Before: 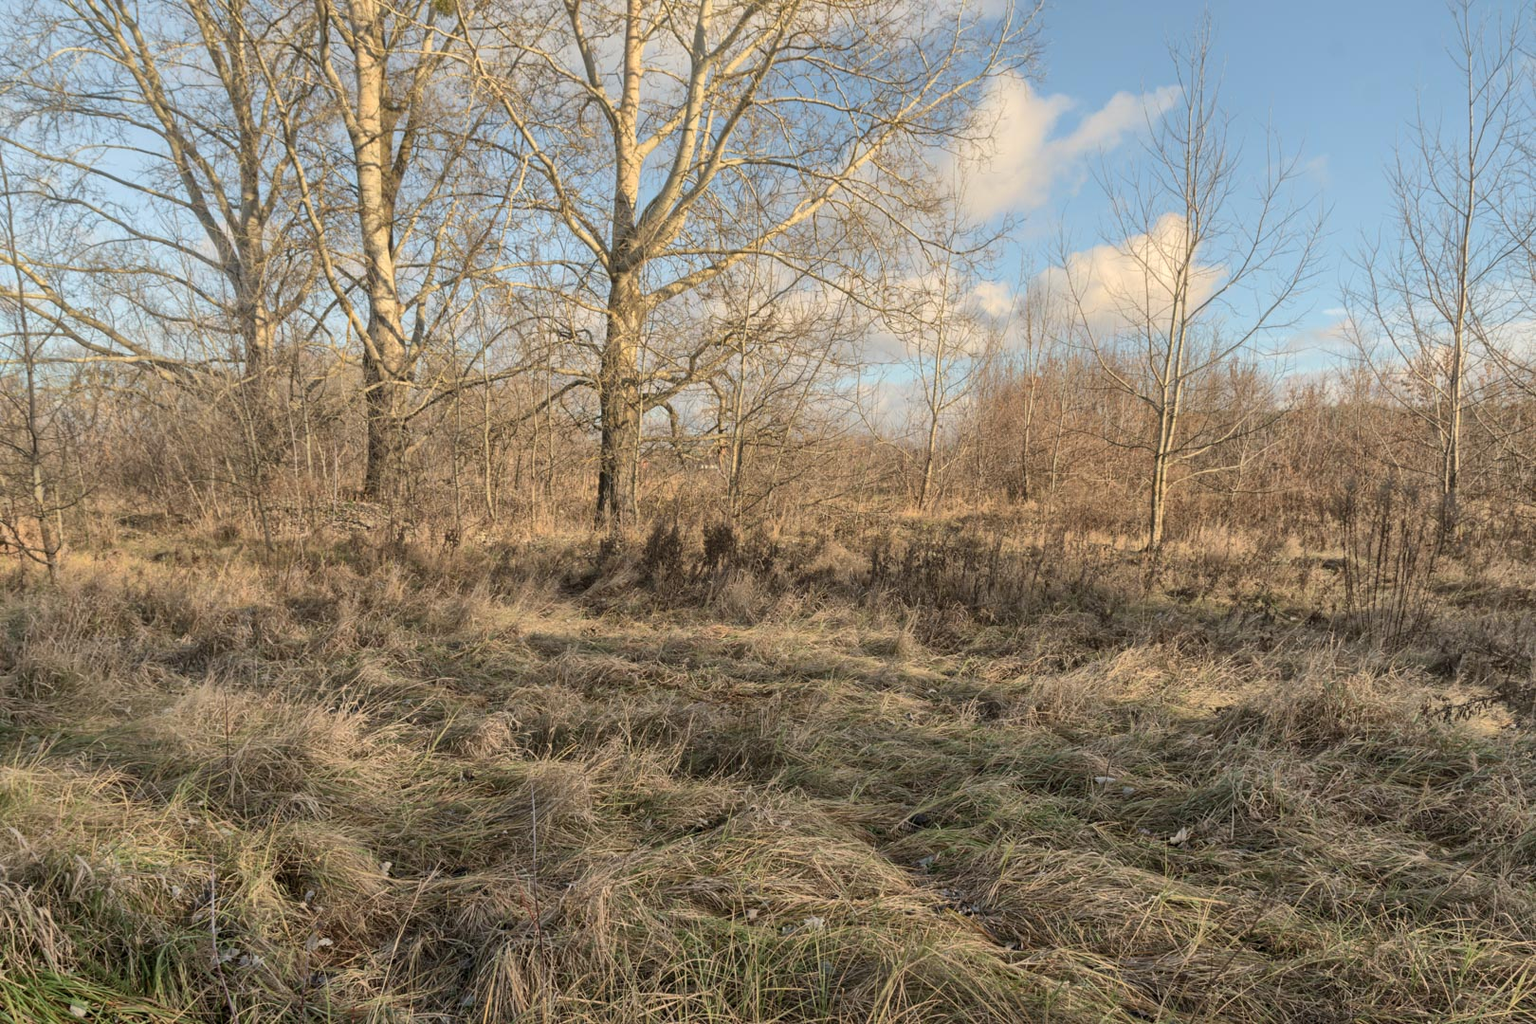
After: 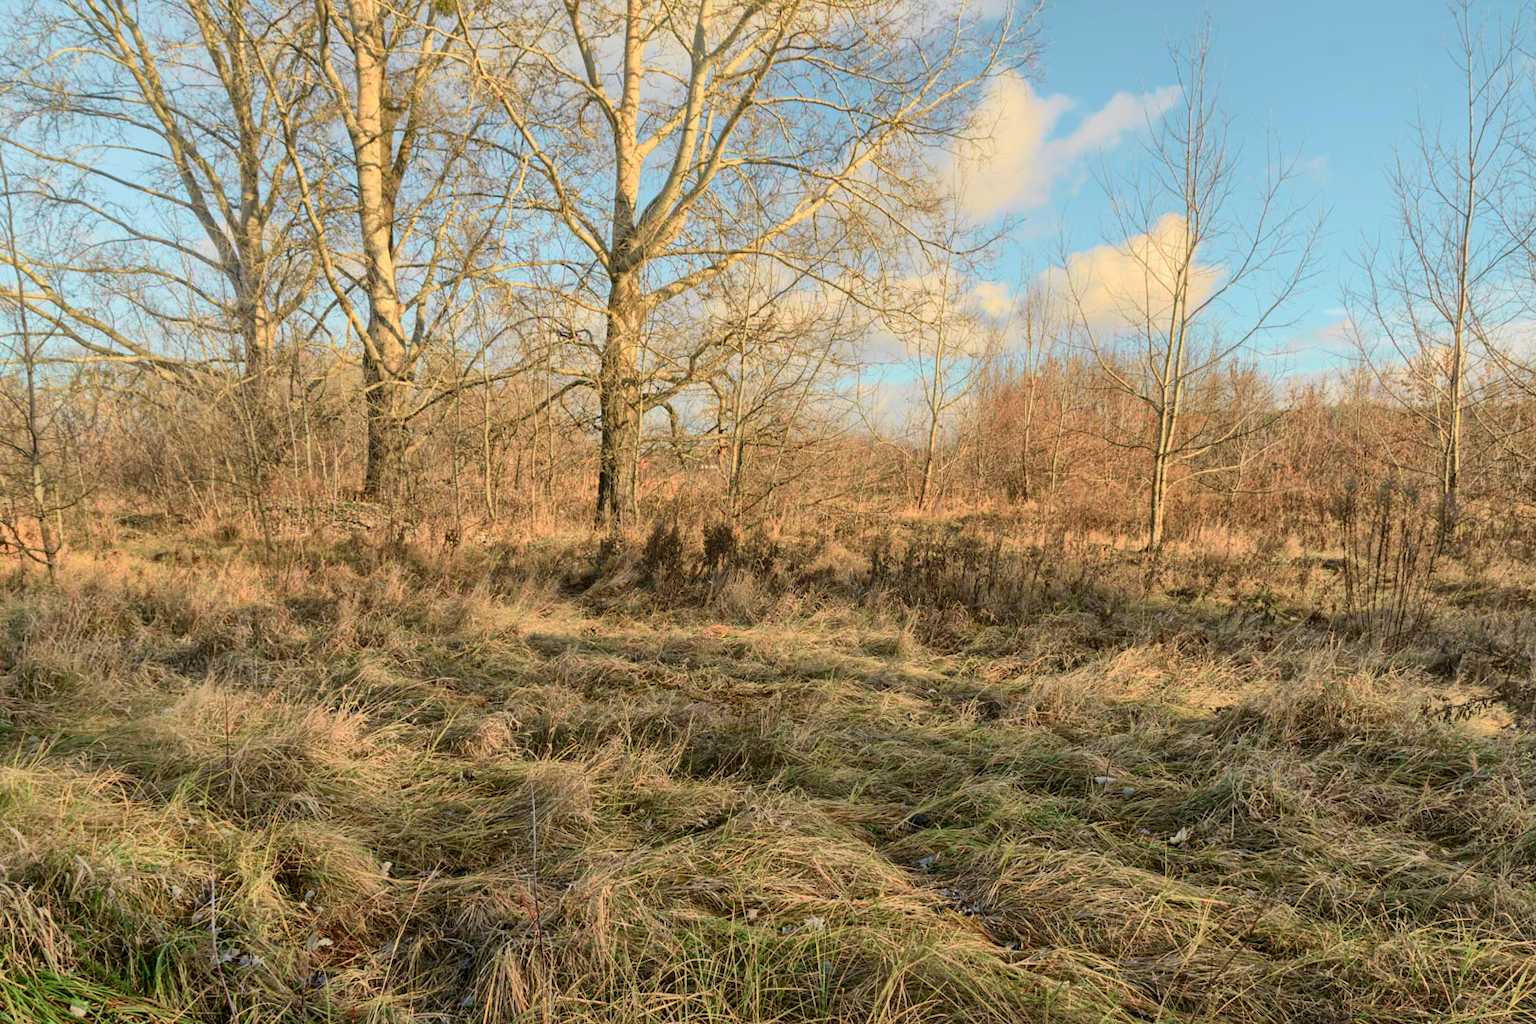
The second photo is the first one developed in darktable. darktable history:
tone curve: curves: ch0 [(0, 0.012) (0.052, 0.04) (0.107, 0.086) (0.269, 0.266) (0.471, 0.503) (0.731, 0.771) (0.921, 0.909) (0.999, 0.951)]; ch1 [(0, 0) (0.339, 0.298) (0.402, 0.363) (0.444, 0.415) (0.485, 0.469) (0.494, 0.493) (0.504, 0.501) (0.525, 0.534) (0.555, 0.593) (0.594, 0.648) (1, 1)]; ch2 [(0, 0) (0.48, 0.48) (0.504, 0.5) (0.535, 0.557) (0.581, 0.623) (0.649, 0.683) (0.824, 0.815) (1, 1)], color space Lab, independent channels, preserve colors none
exposure: black level correction 0.001, compensate highlight preservation false
